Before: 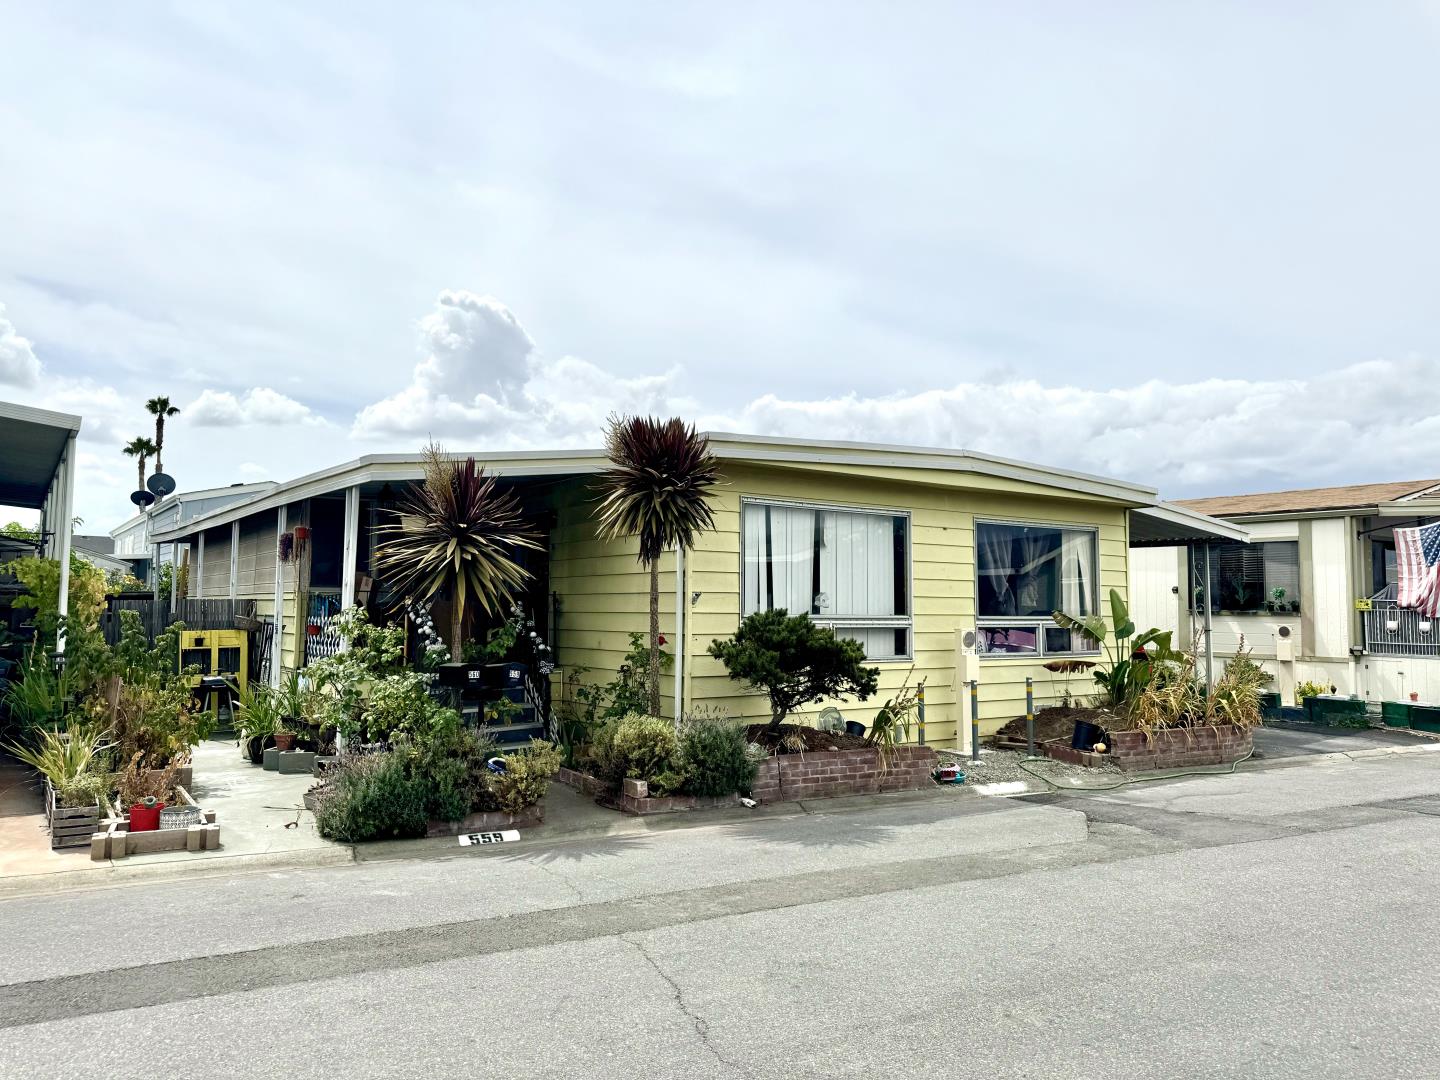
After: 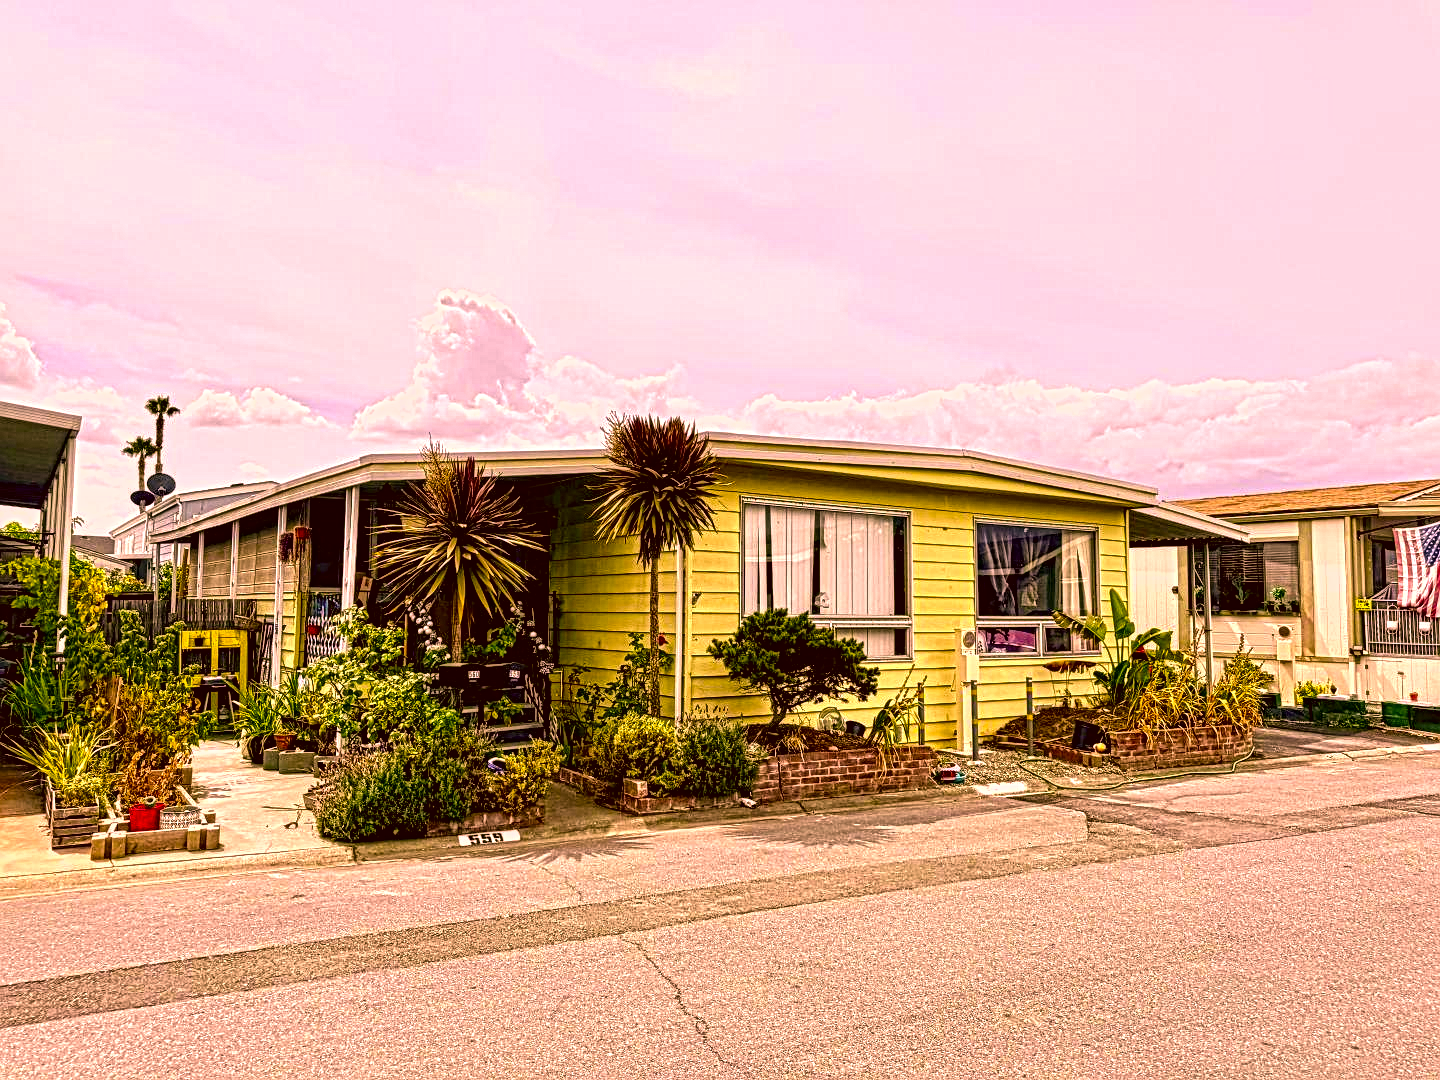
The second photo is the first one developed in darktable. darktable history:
color correction: highlights a* 10.44, highlights b* 30.04, shadows a* 2.73, shadows b* 17.51, saturation 1.72
local contrast: mode bilateral grid, contrast 20, coarseness 3, detail 300%, midtone range 0.2
white balance: red 1.042, blue 1.17
